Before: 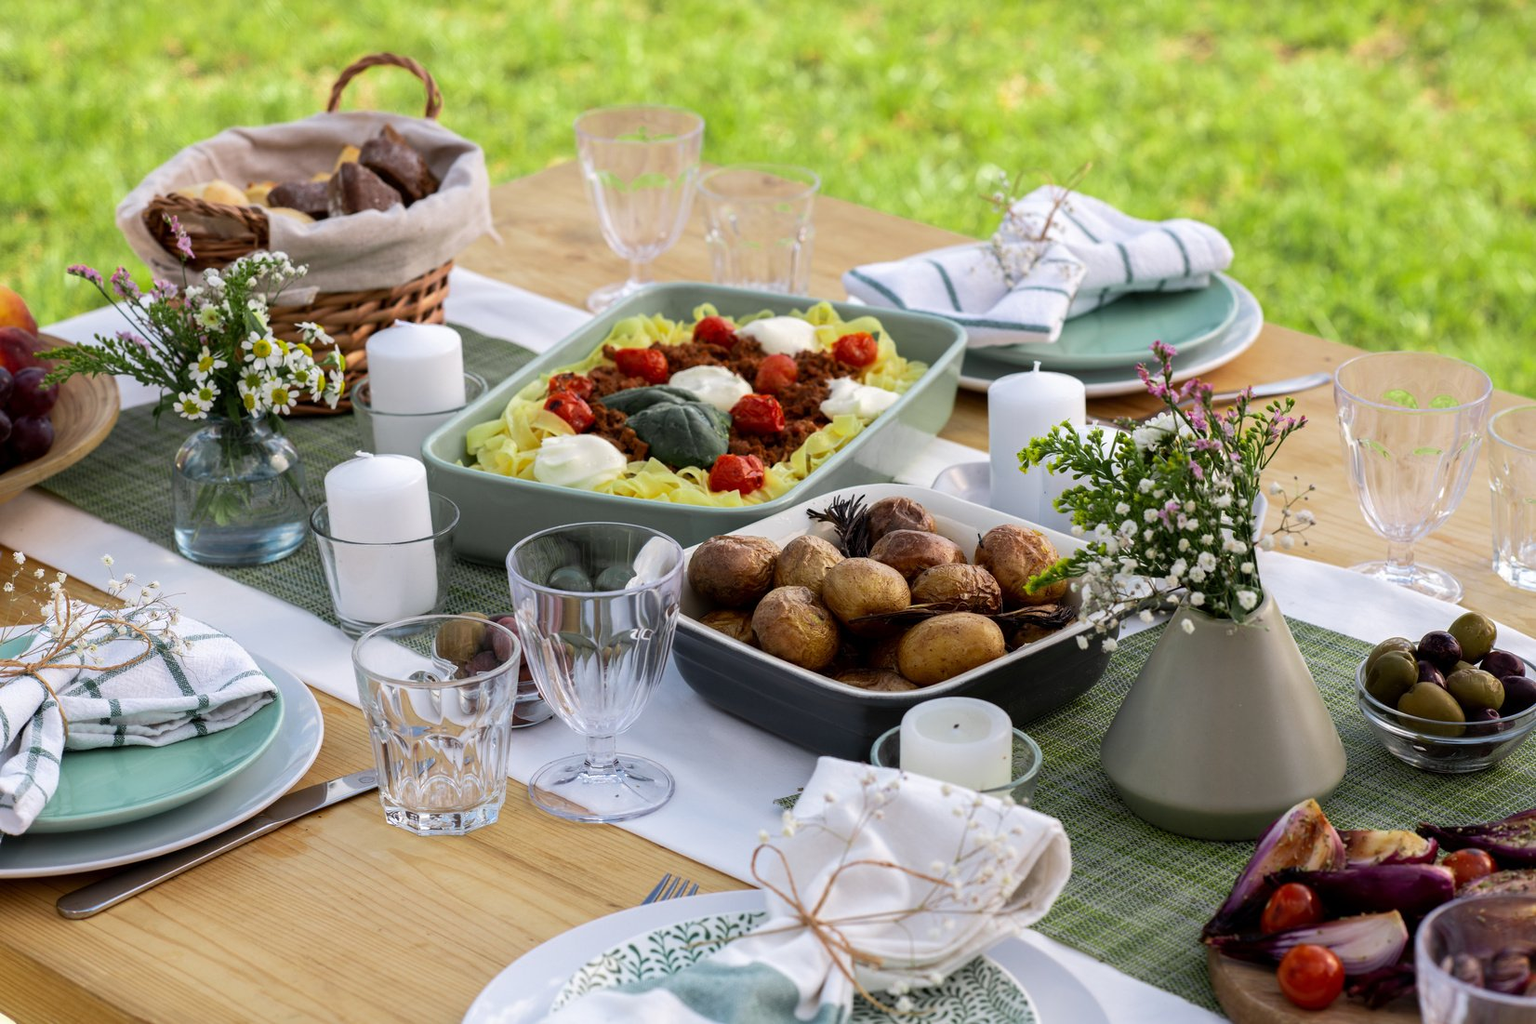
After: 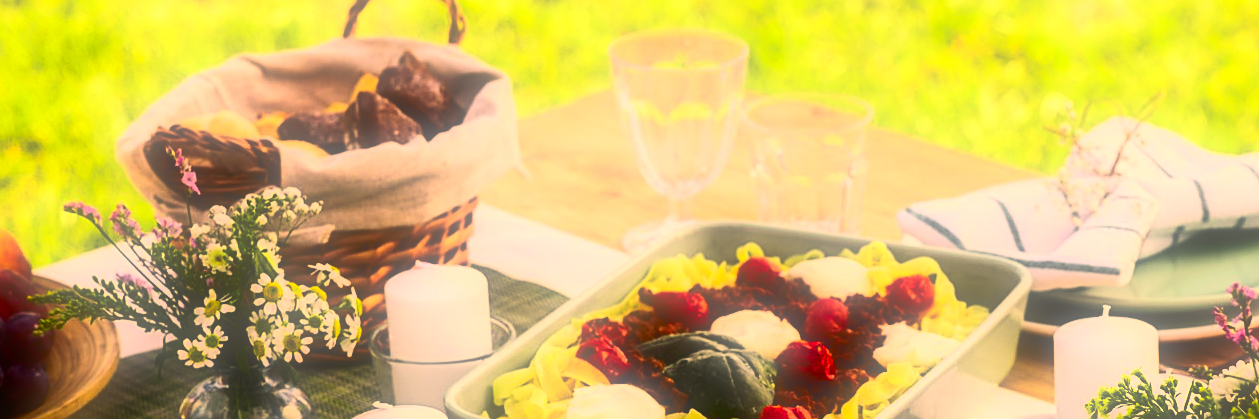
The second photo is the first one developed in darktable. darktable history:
color zones: curves: ch0 [(0, 0.613) (0.01, 0.613) (0.245, 0.448) (0.498, 0.529) (0.642, 0.665) (0.879, 0.777) (0.99, 0.613)]; ch1 [(0, 0) (0.143, 0) (0.286, 0) (0.429, 0) (0.571, 0) (0.714, 0) (0.857, 0)], mix -131.09%
crop: left 0.579%, top 7.627%, right 23.167%, bottom 54.275%
white balance: emerald 1
sharpen: on, module defaults
contrast brightness saturation: contrast 0.4, brightness 0.1, saturation 0.21
soften: size 60.24%, saturation 65.46%, brightness 0.506 EV, mix 25.7%
color balance rgb: global vibrance 10%
color correction: highlights a* 15, highlights b* 31.55
